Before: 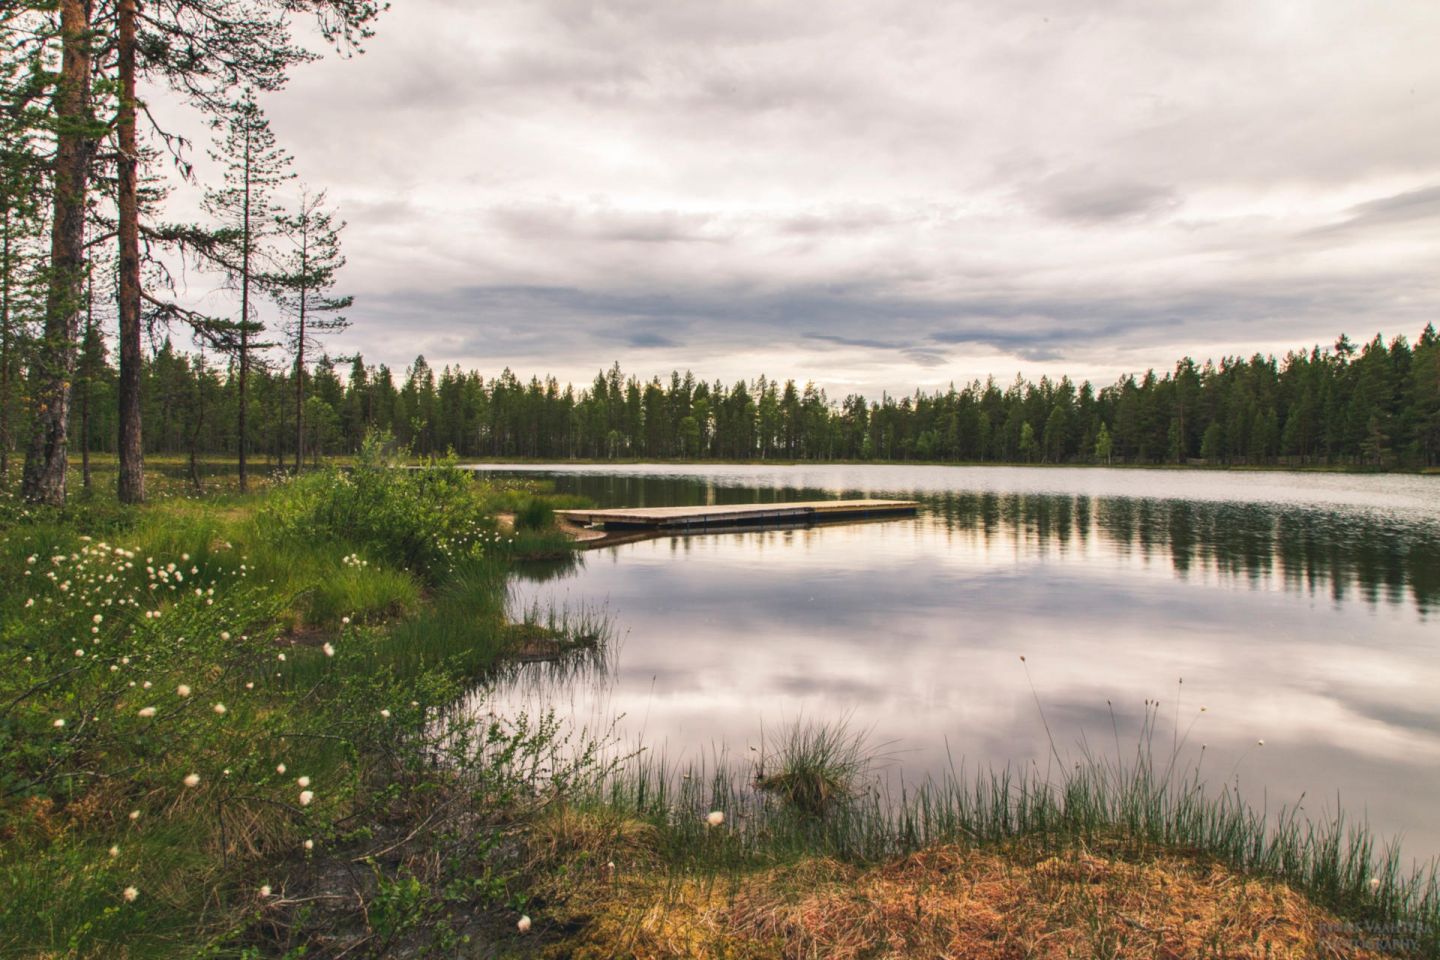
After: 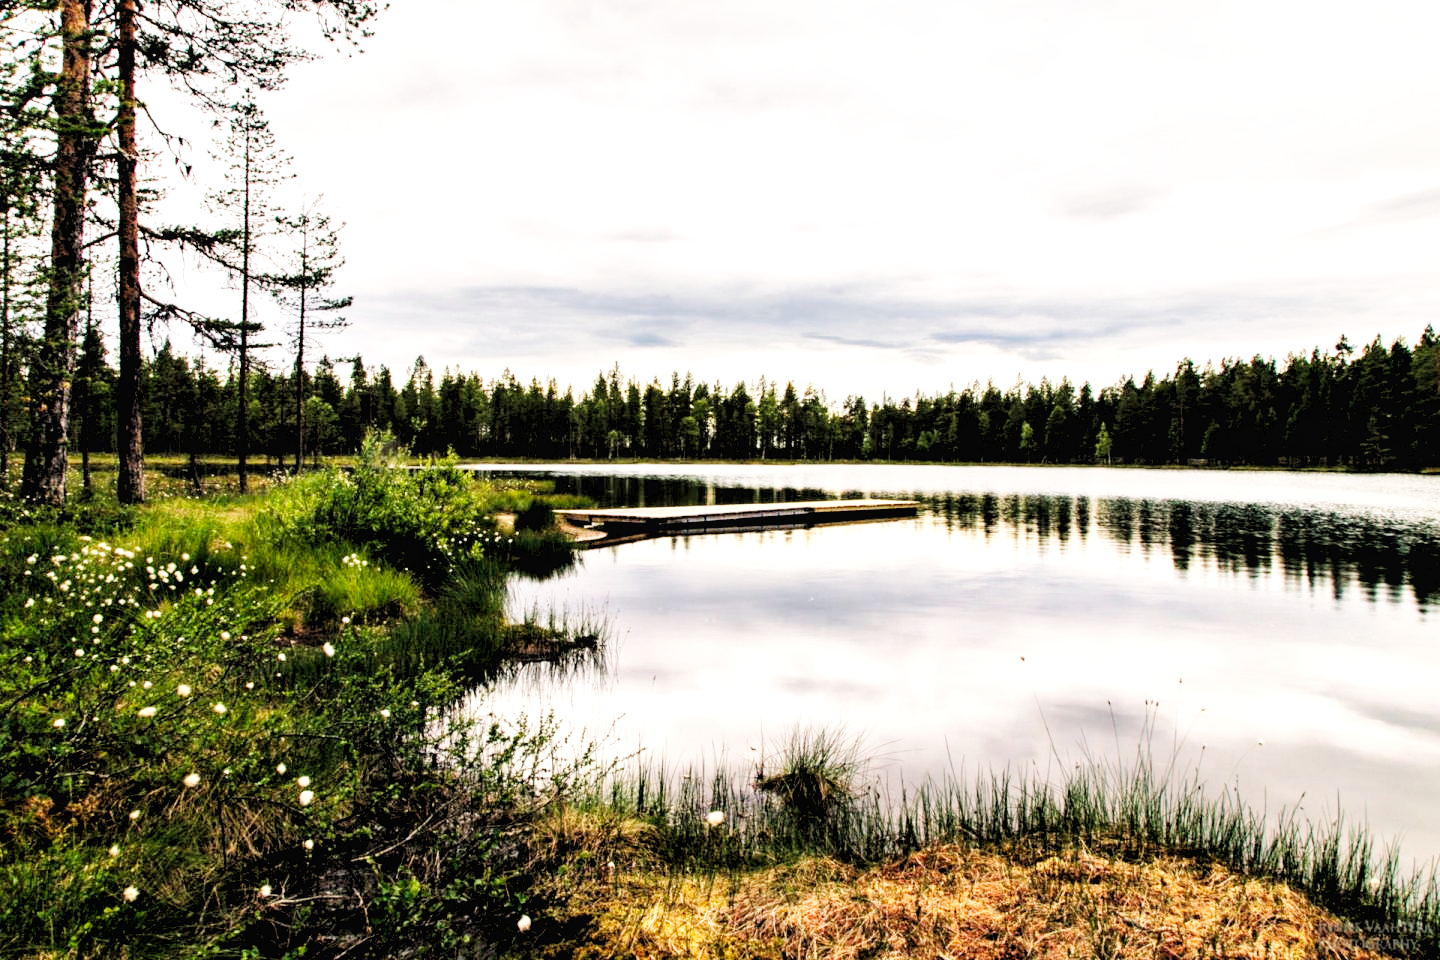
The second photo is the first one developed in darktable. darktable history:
rgb levels: levels [[0.034, 0.472, 0.904], [0, 0.5, 1], [0, 0.5, 1]]
base curve: curves: ch0 [(0, 0.003) (0.001, 0.002) (0.006, 0.004) (0.02, 0.022) (0.048, 0.086) (0.094, 0.234) (0.162, 0.431) (0.258, 0.629) (0.385, 0.8) (0.548, 0.918) (0.751, 0.988) (1, 1)], preserve colors none
local contrast: highlights 100%, shadows 100%, detail 120%, midtone range 0.2
